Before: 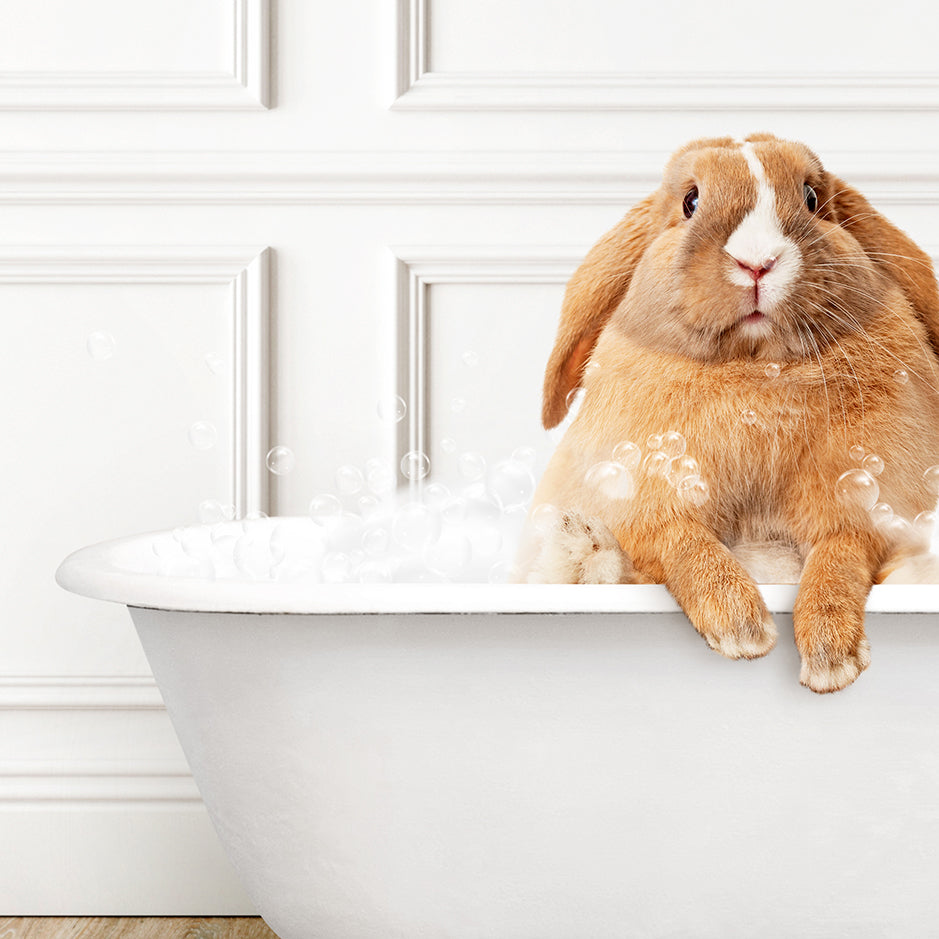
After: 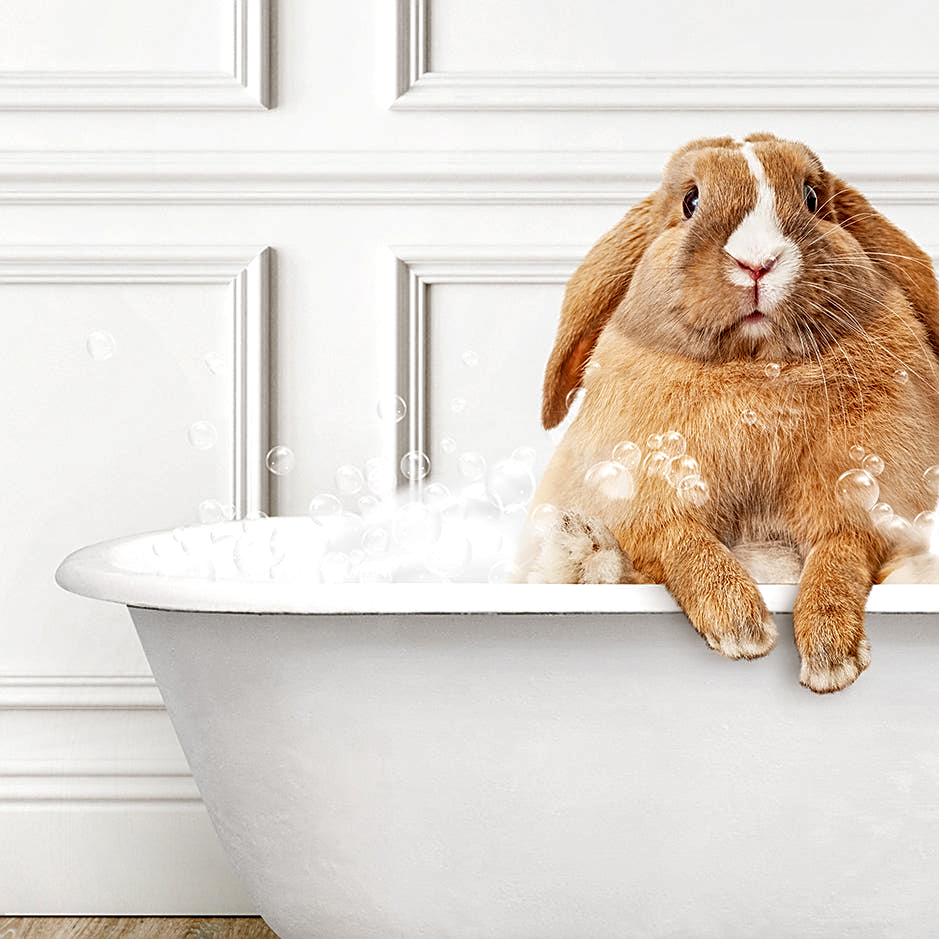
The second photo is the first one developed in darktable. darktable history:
shadows and highlights: shadows 32.31, highlights -32.04, soften with gaussian
sharpen: on, module defaults
local contrast: detail 130%
